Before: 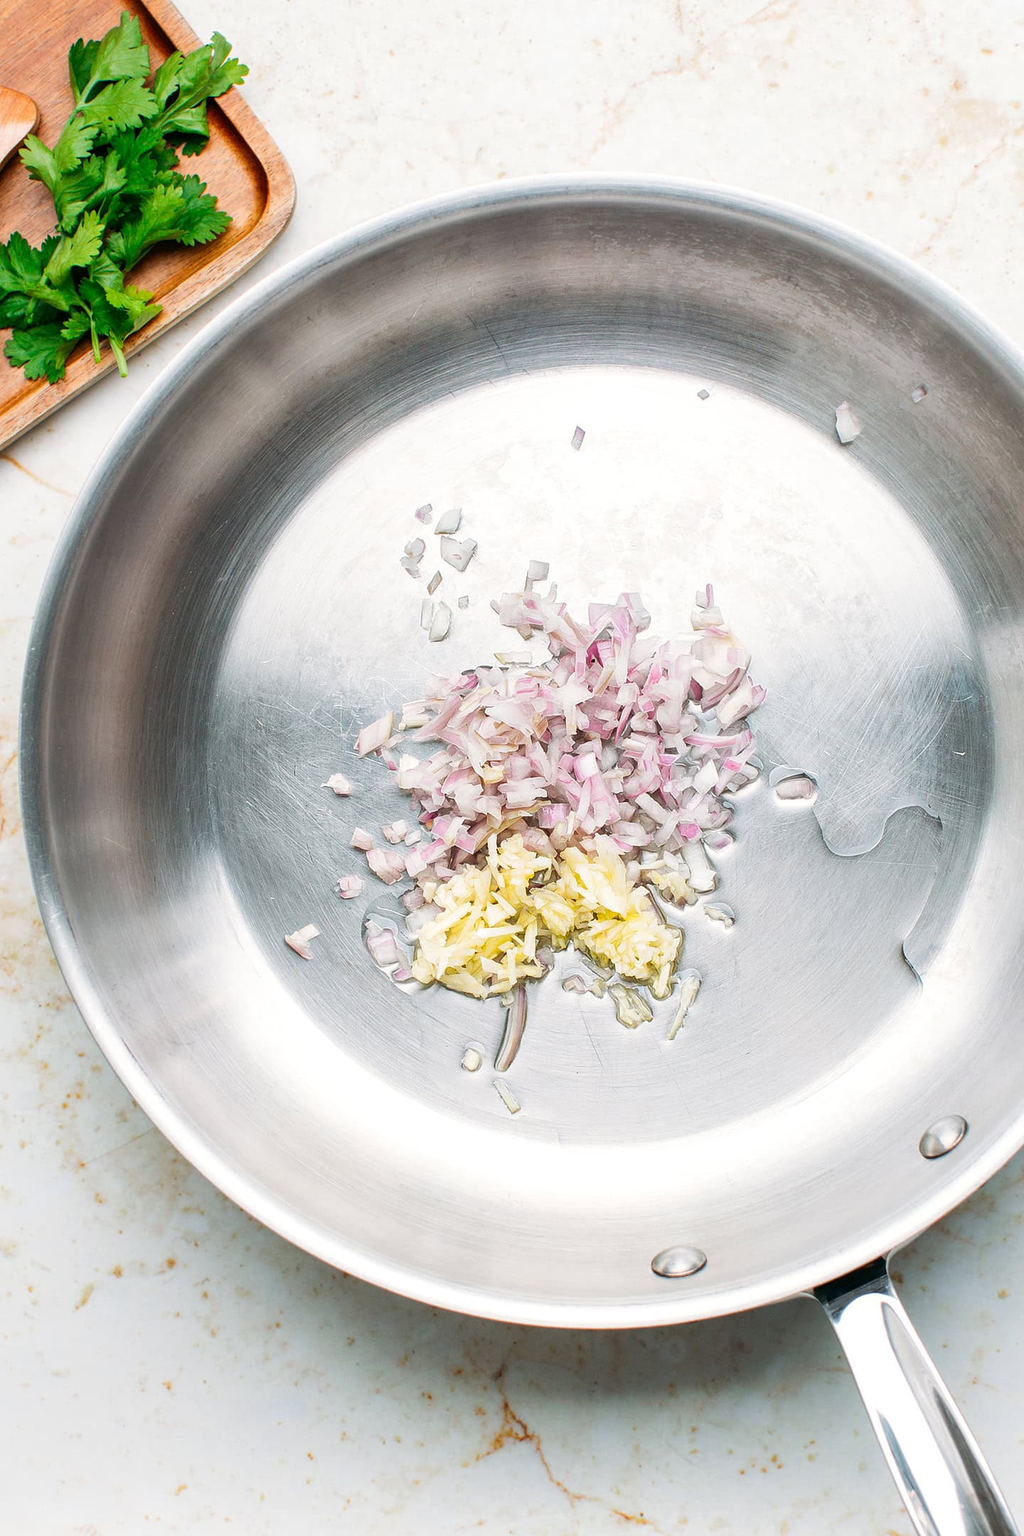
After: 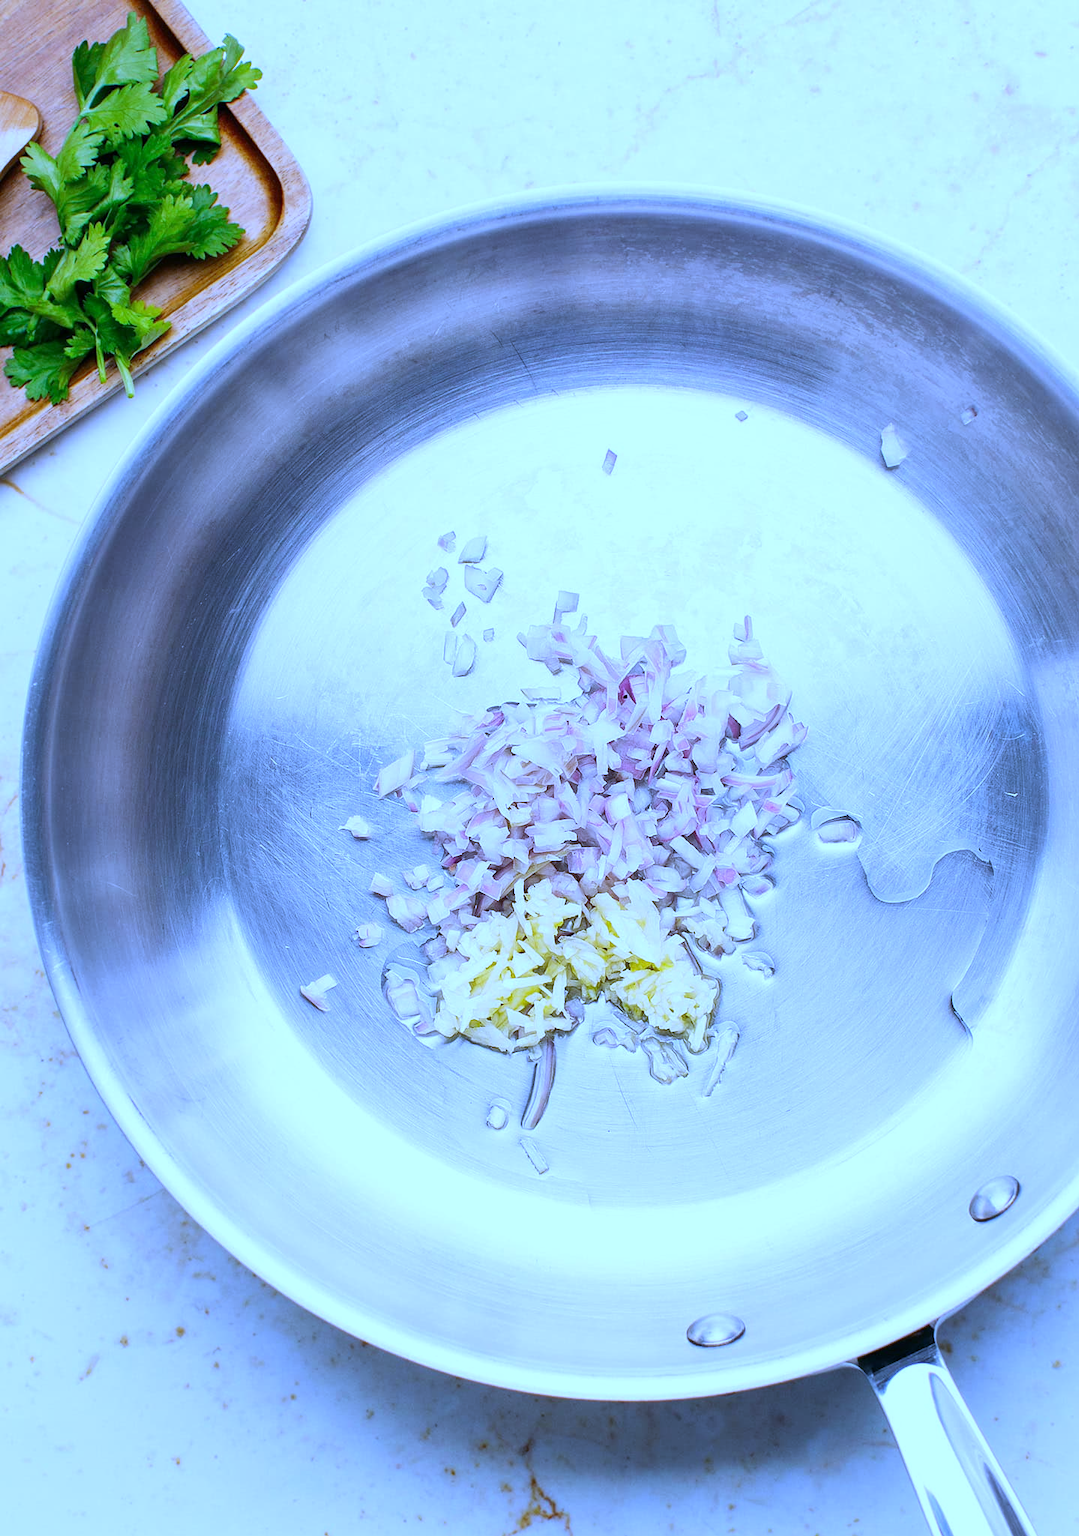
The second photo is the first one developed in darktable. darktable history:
white balance: red 0.766, blue 1.537
crop and rotate: top 0%, bottom 5.097%
